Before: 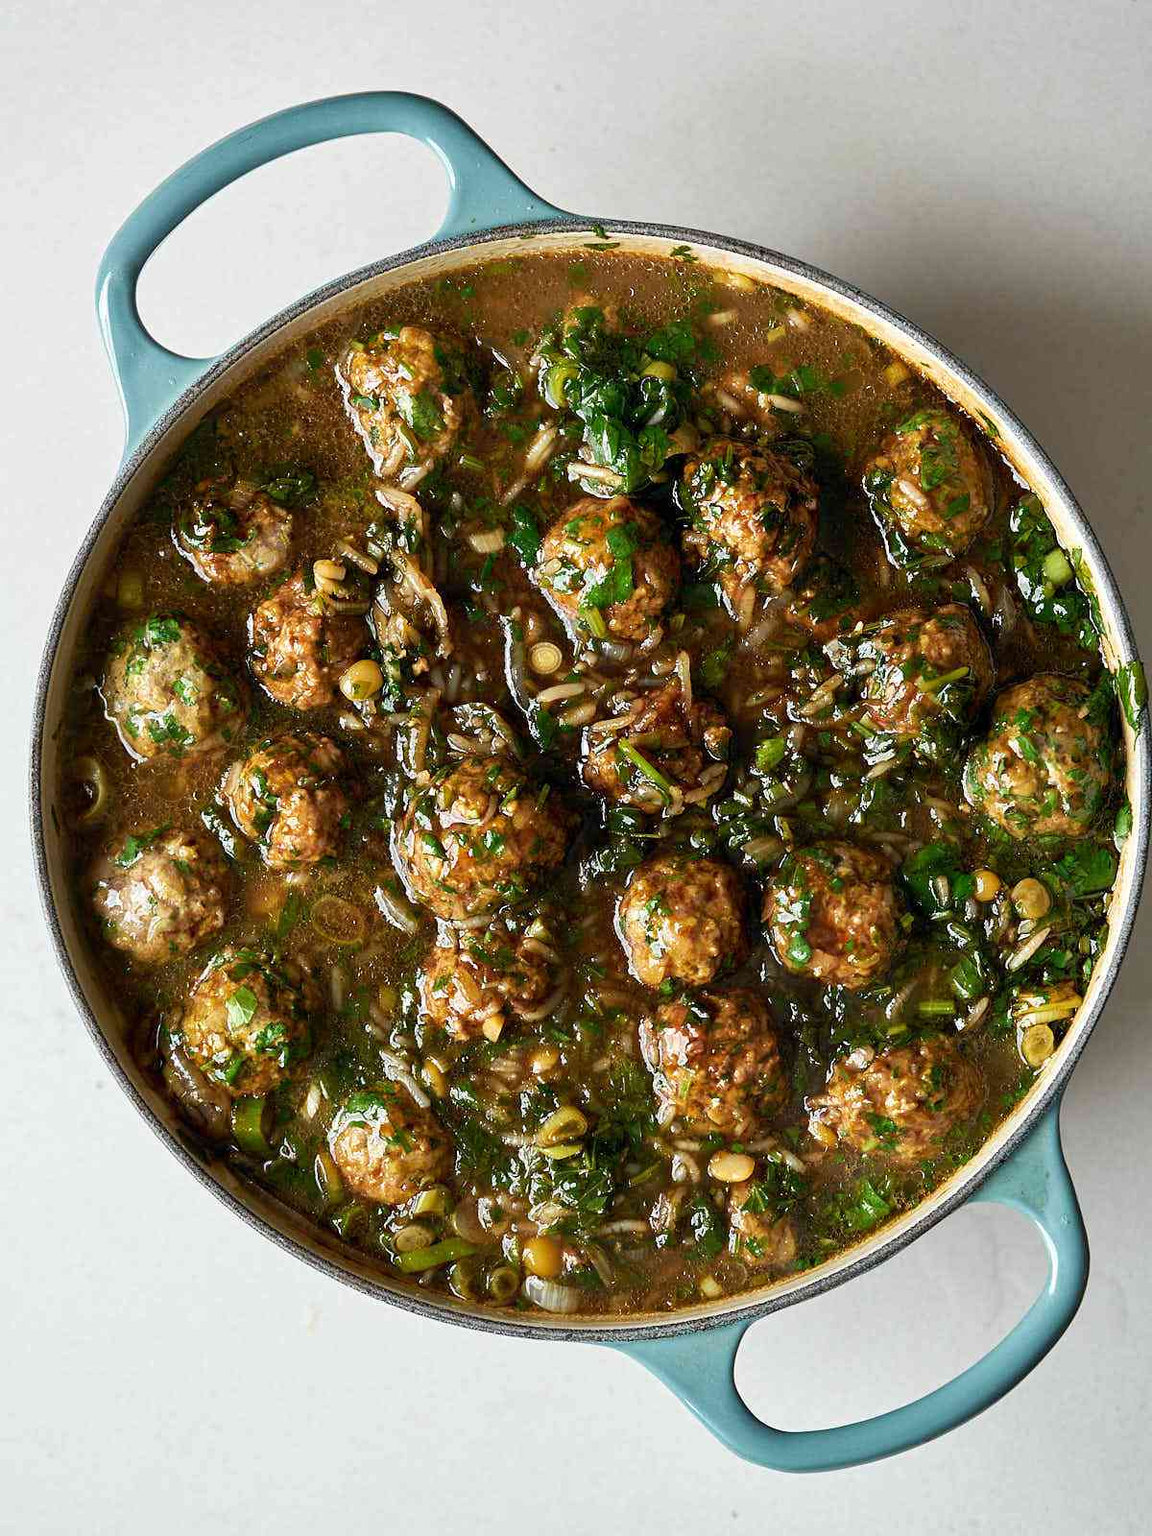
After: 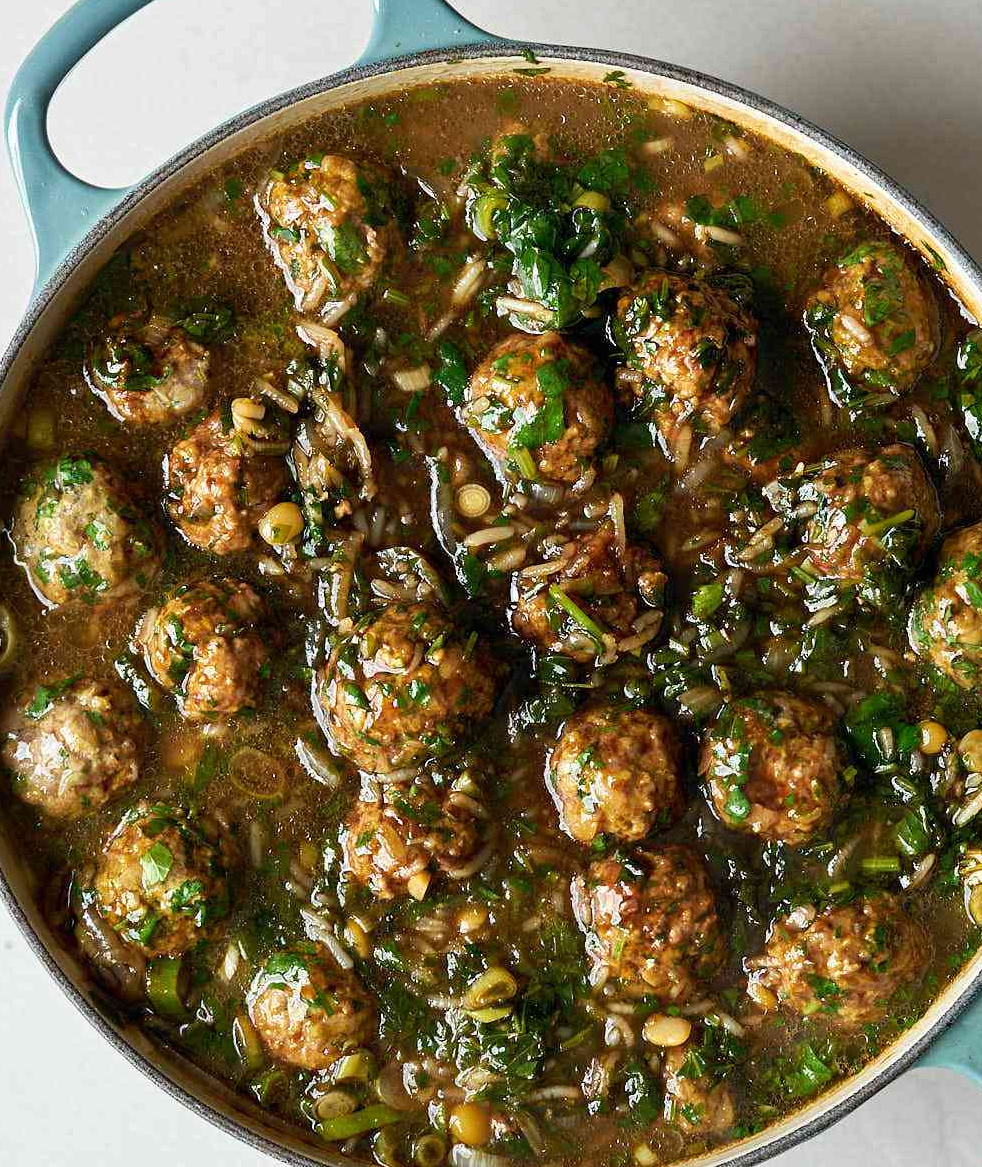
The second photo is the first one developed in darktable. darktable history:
crop: left 7.924%, top 11.612%, right 10.213%, bottom 15.429%
